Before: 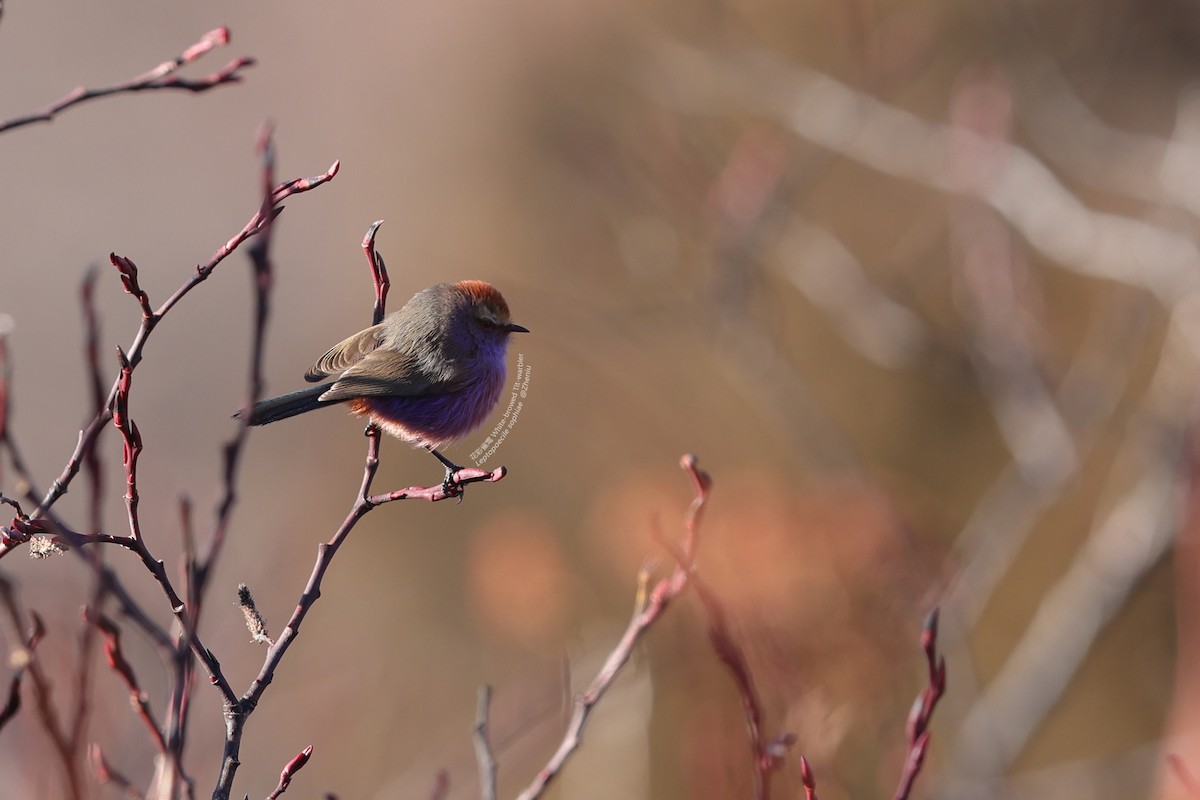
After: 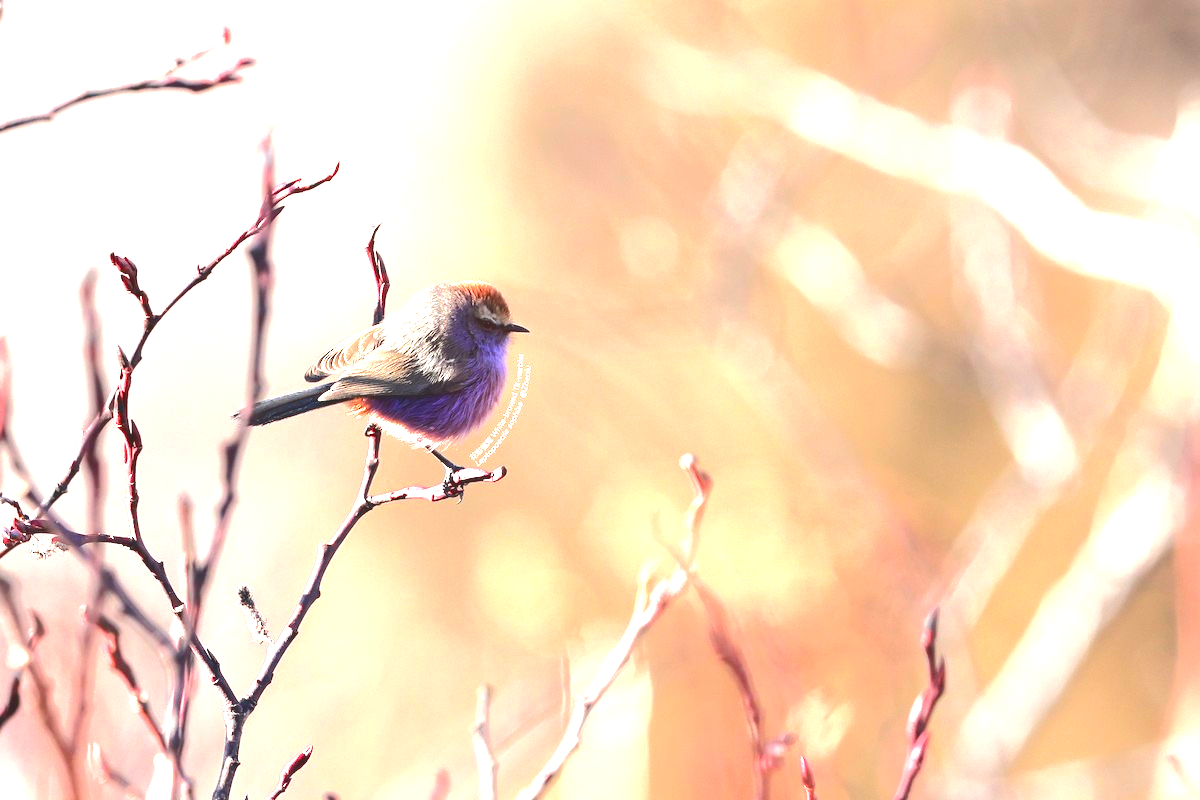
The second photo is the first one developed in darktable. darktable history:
tone curve: curves: ch0 [(0, 0) (0.003, 0.132) (0.011, 0.136) (0.025, 0.14) (0.044, 0.147) (0.069, 0.149) (0.1, 0.156) (0.136, 0.163) (0.177, 0.177) (0.224, 0.2) (0.277, 0.251) (0.335, 0.311) (0.399, 0.387) (0.468, 0.487) (0.543, 0.585) (0.623, 0.675) (0.709, 0.742) (0.801, 0.81) (0.898, 0.867) (1, 1)], color space Lab, independent channels, preserve colors none
exposure: exposure 2.266 EV, compensate highlight preservation false
color calibration: x 0.34, y 0.354, temperature 5190.56 K, saturation algorithm version 1 (2020)
